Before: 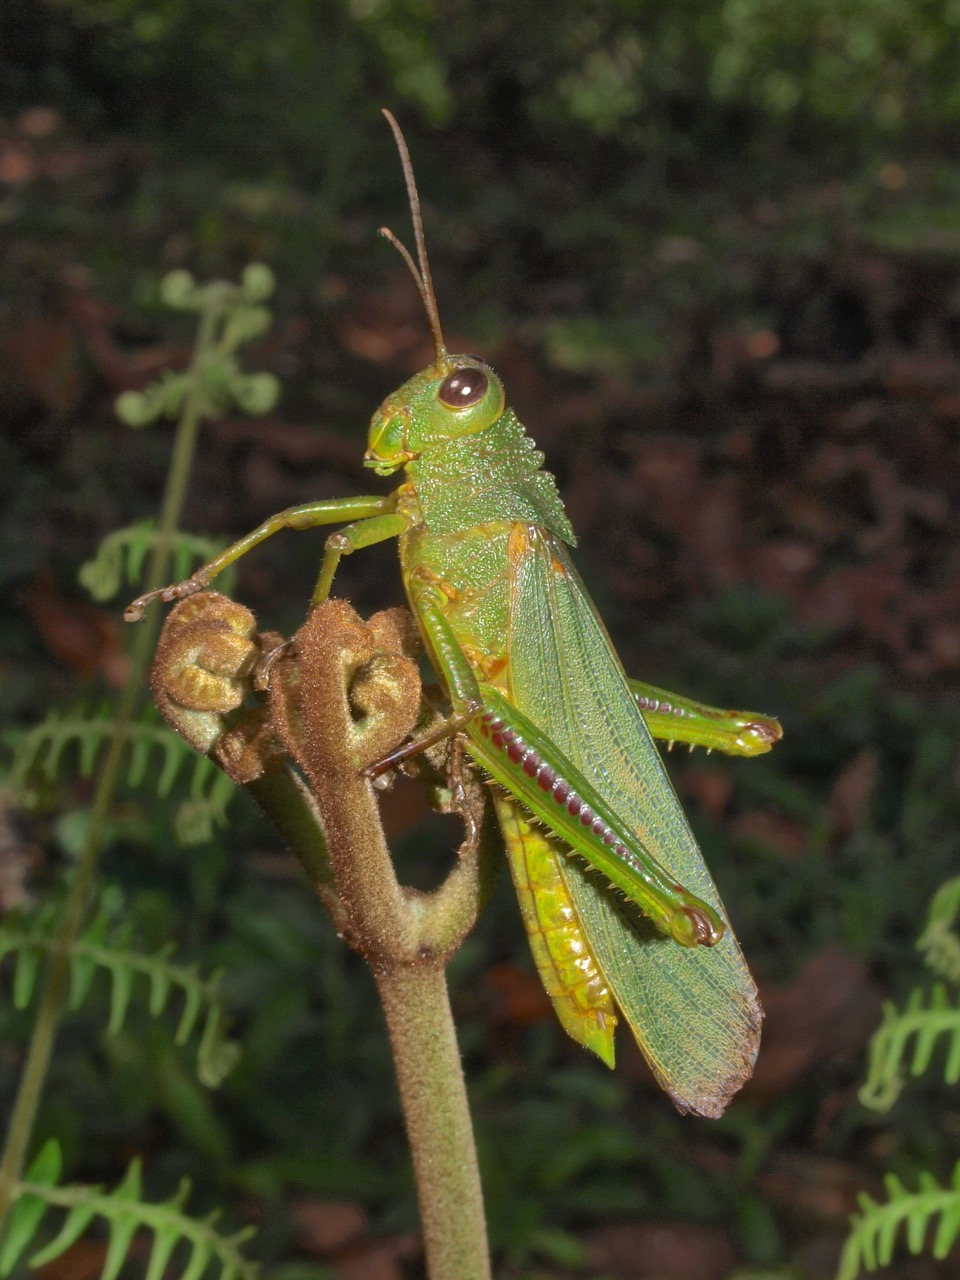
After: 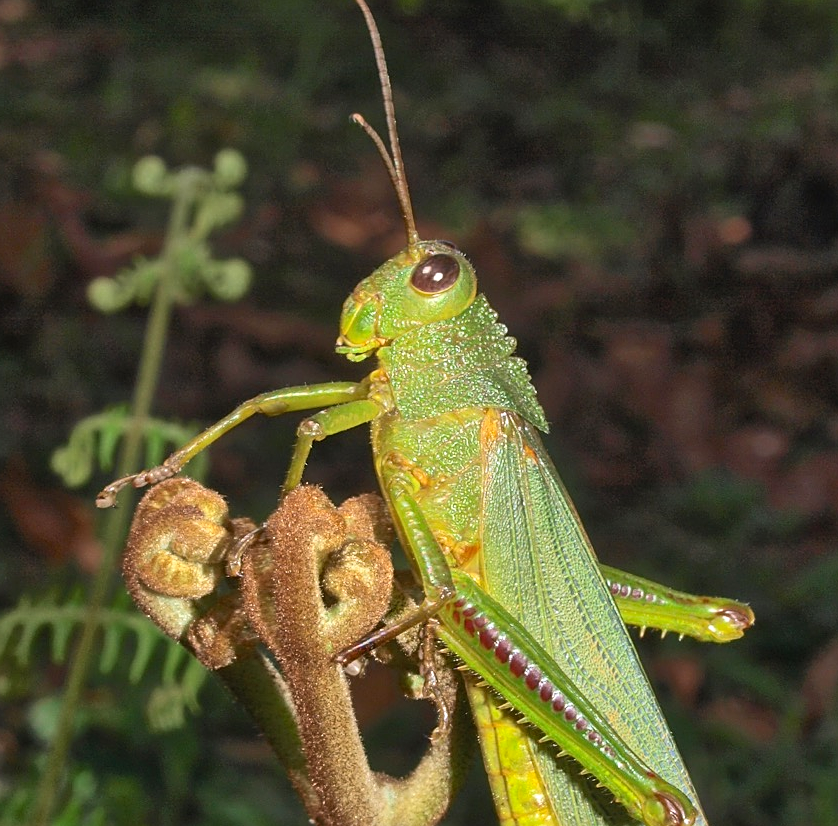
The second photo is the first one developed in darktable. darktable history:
crop: left 3.015%, top 8.969%, right 9.647%, bottom 26.457%
contrast brightness saturation: contrast 0.2, brightness 0.15, saturation 0.14
sharpen: on, module defaults
